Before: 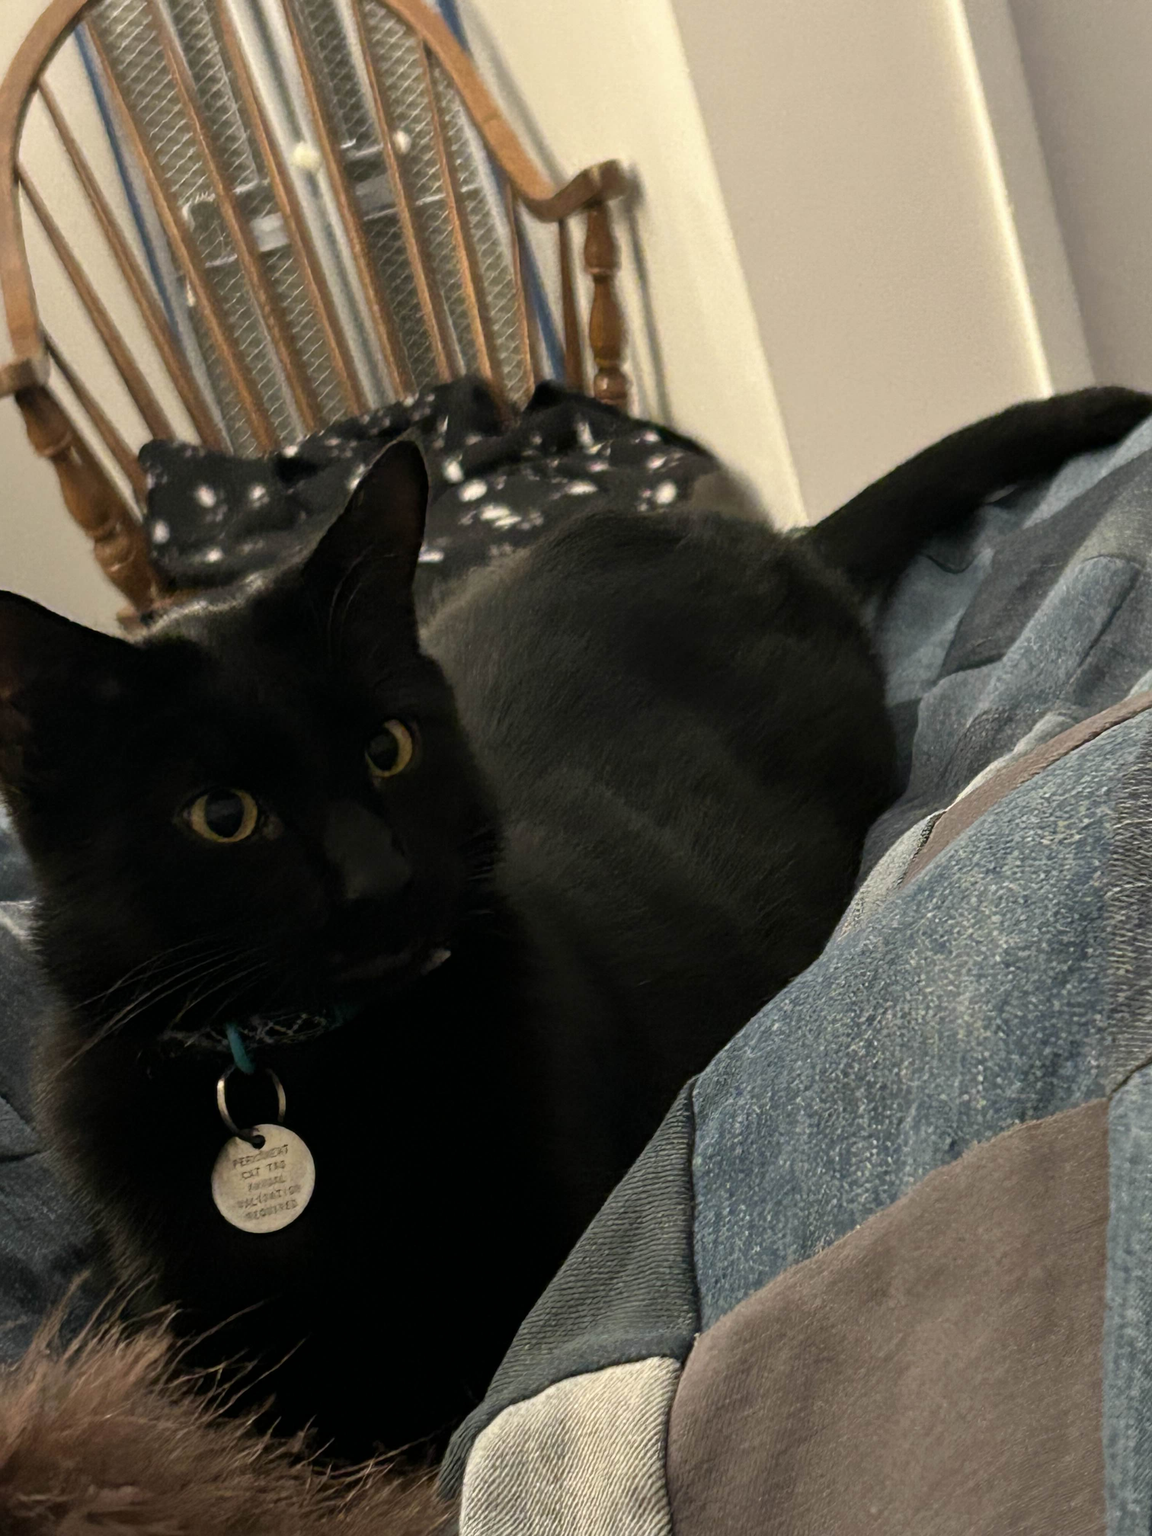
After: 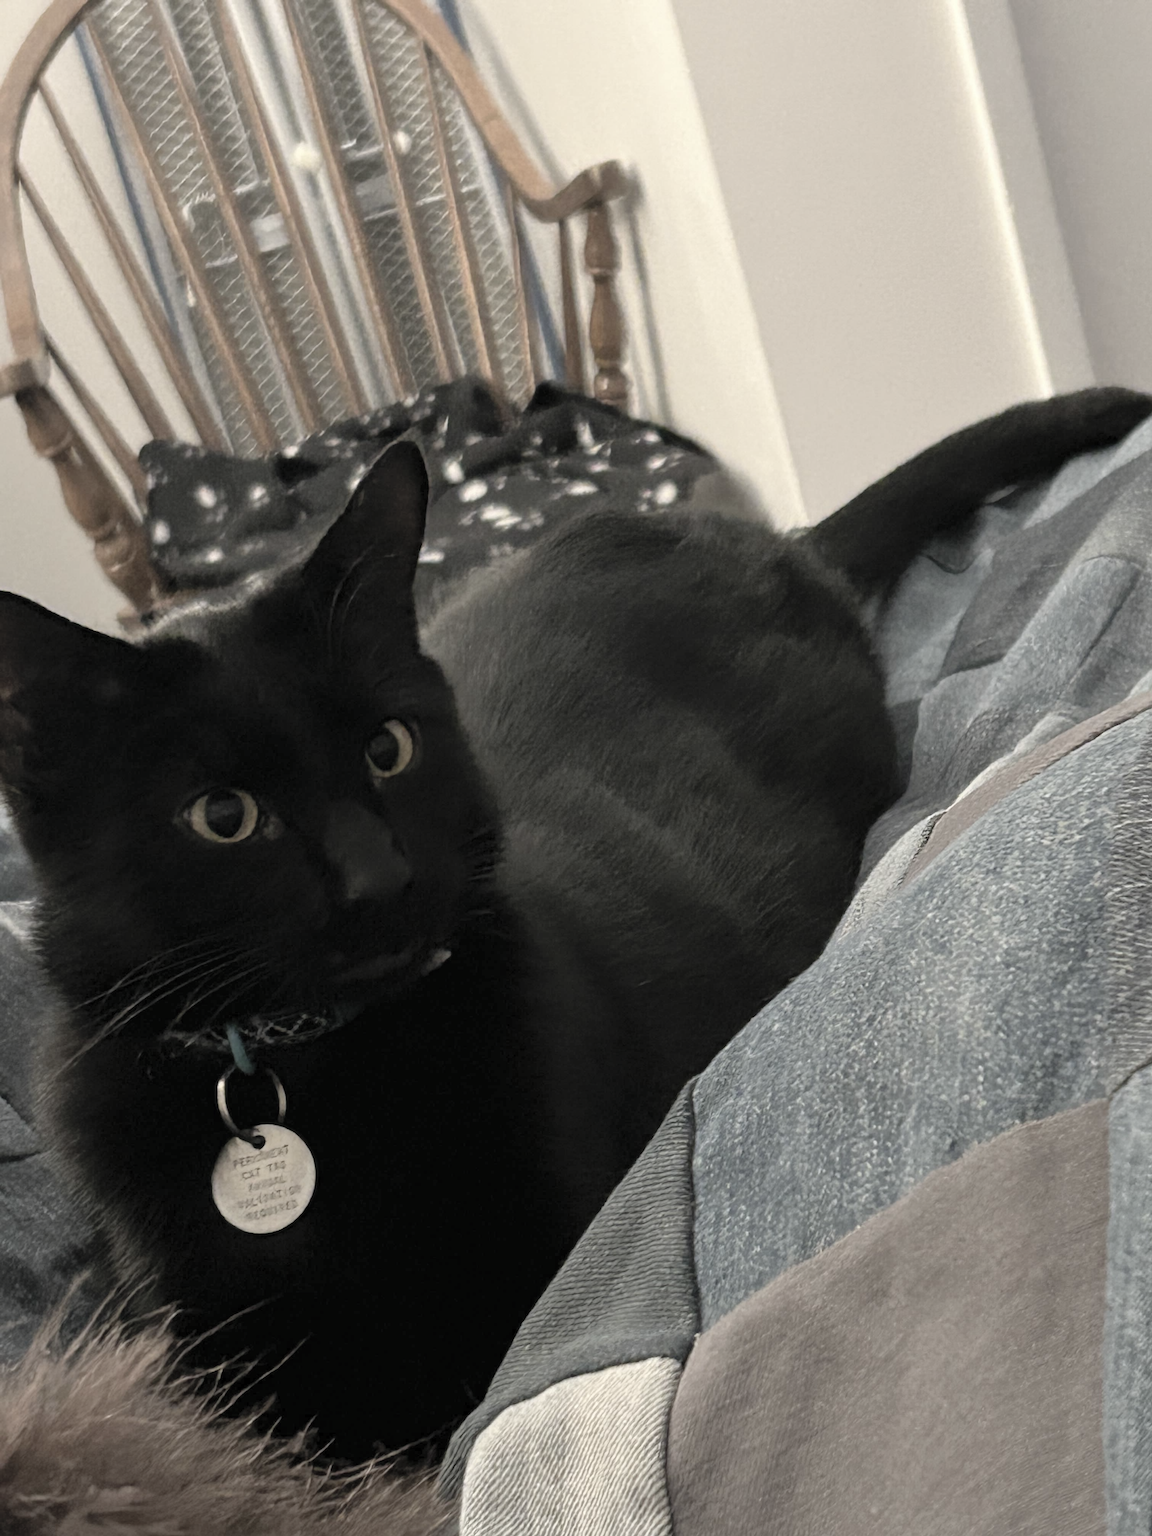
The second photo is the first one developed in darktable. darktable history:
contrast brightness saturation: brightness 0.182, saturation -0.516
